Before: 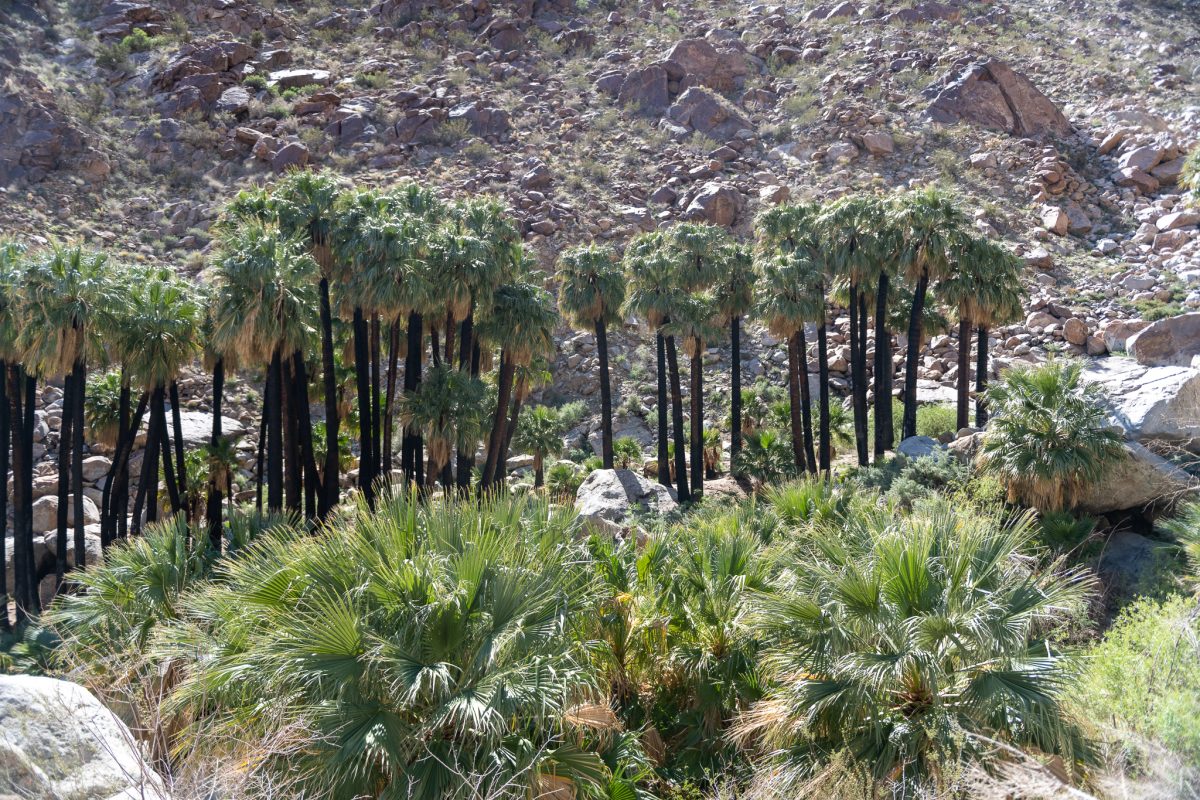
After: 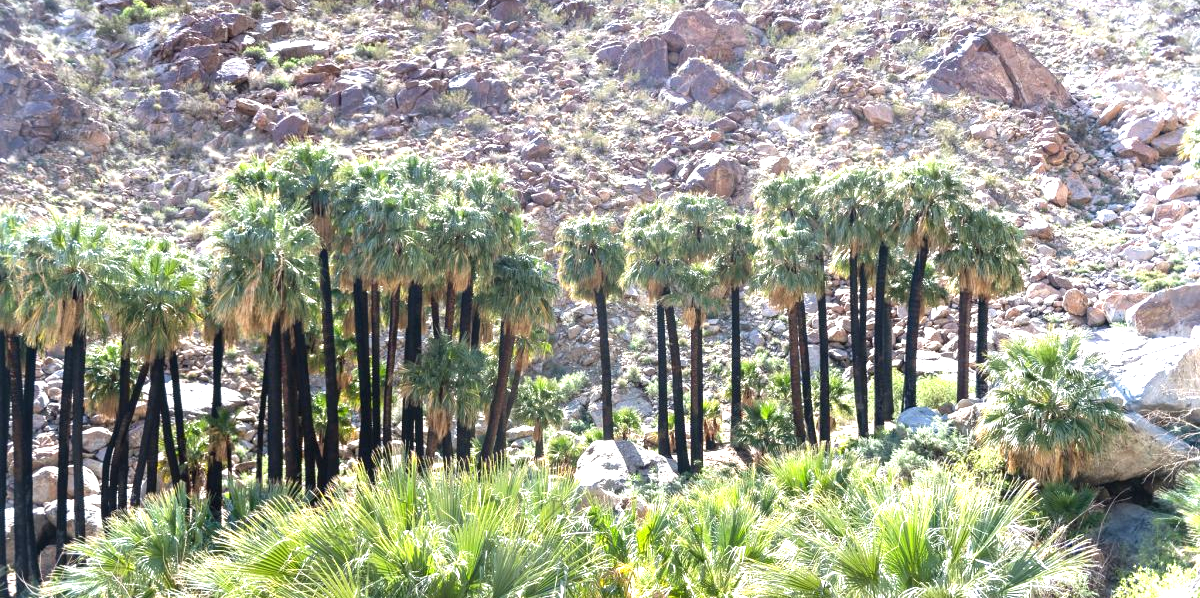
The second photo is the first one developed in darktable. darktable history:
crop: top 3.743%, bottom 21.46%
exposure: black level correction 0, exposure 1.291 EV, compensate highlight preservation false
